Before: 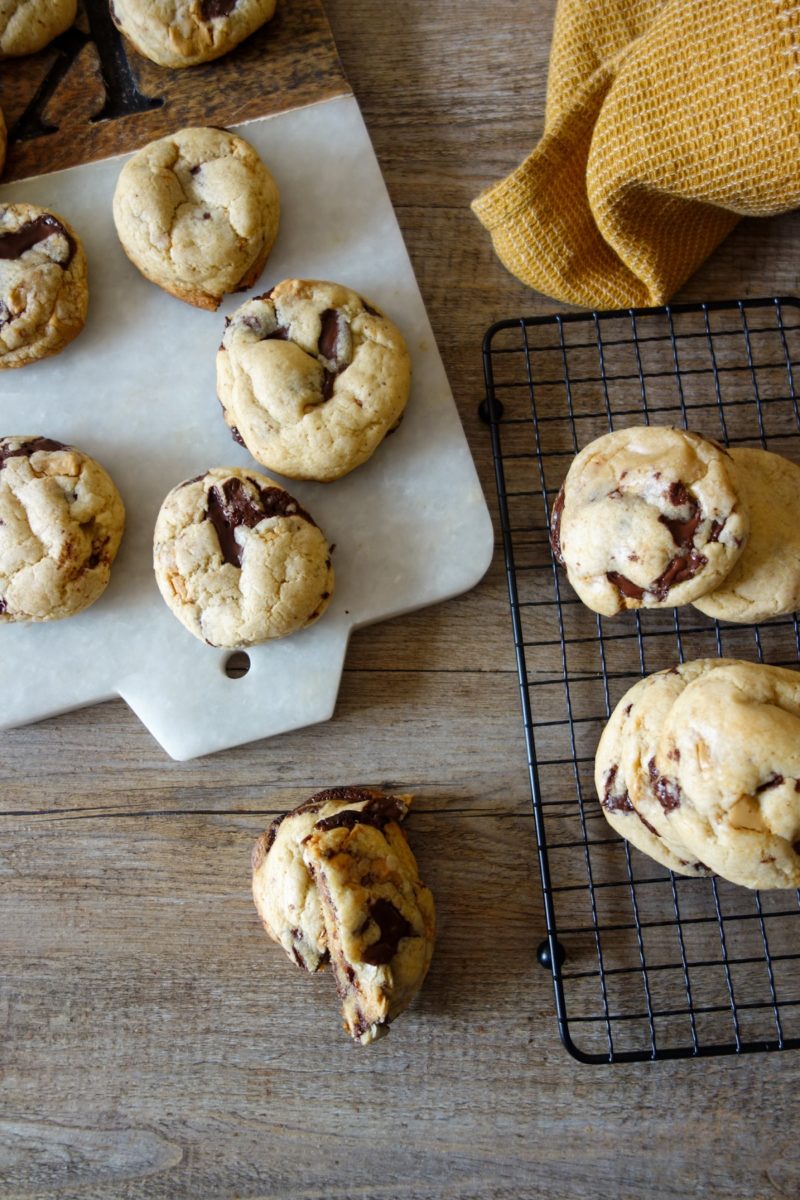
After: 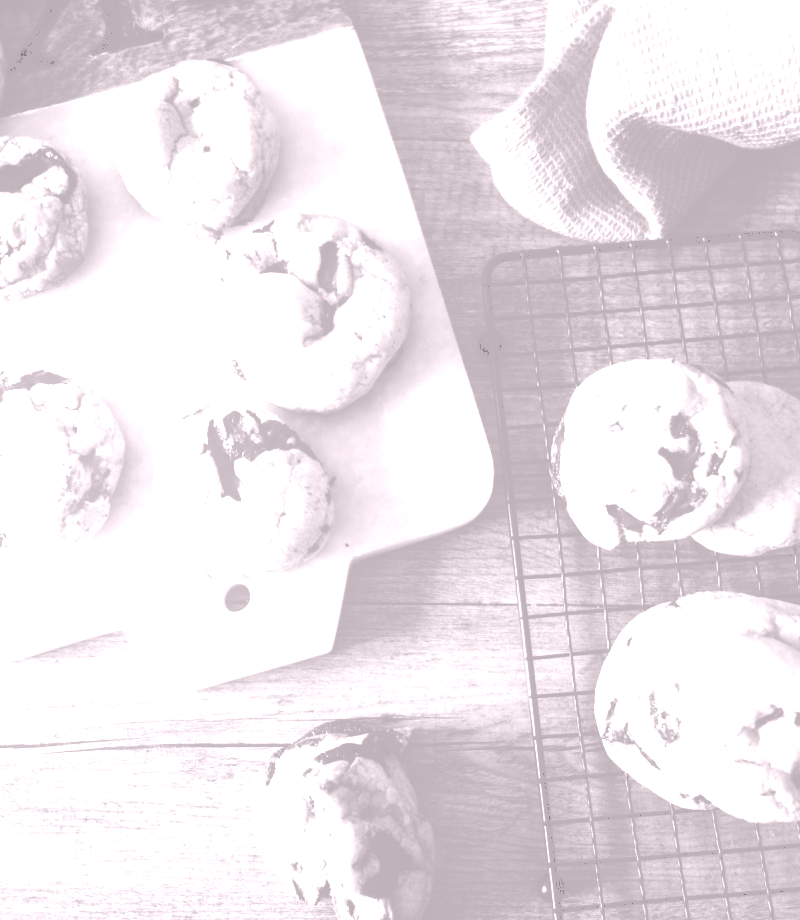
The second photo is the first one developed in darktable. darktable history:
tone curve: curves: ch0 [(0, 0) (0.003, 0.273) (0.011, 0.276) (0.025, 0.276) (0.044, 0.28) (0.069, 0.283) (0.1, 0.288) (0.136, 0.293) (0.177, 0.302) (0.224, 0.321) (0.277, 0.349) (0.335, 0.393) (0.399, 0.448) (0.468, 0.51) (0.543, 0.589) (0.623, 0.677) (0.709, 0.761) (0.801, 0.839) (0.898, 0.909) (1, 1)], preserve colors none
crop: top 5.667%, bottom 17.637%
white balance: red 1, blue 1
rotate and perspective: automatic cropping original format, crop left 0, crop top 0
colorize: hue 25.2°, saturation 83%, source mix 82%, lightness 79%, version 1
shadows and highlights: shadows -40.15, highlights 62.88, soften with gaussian
